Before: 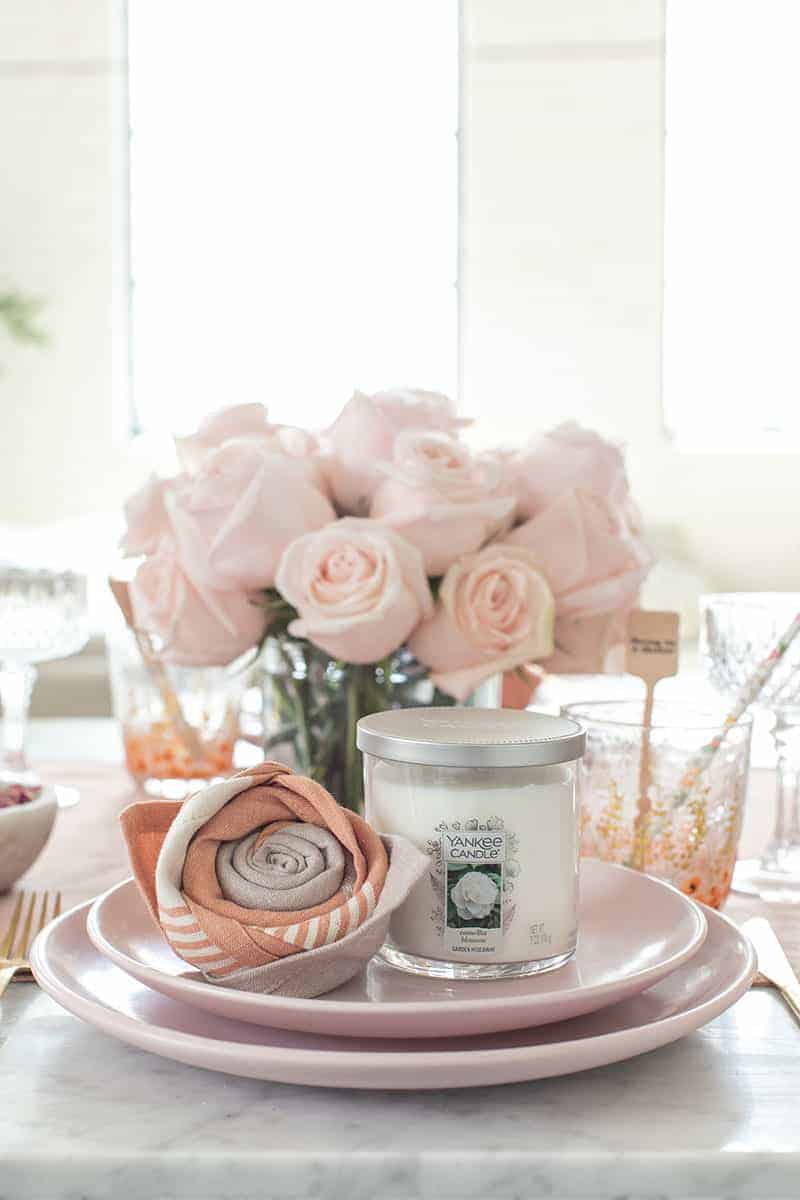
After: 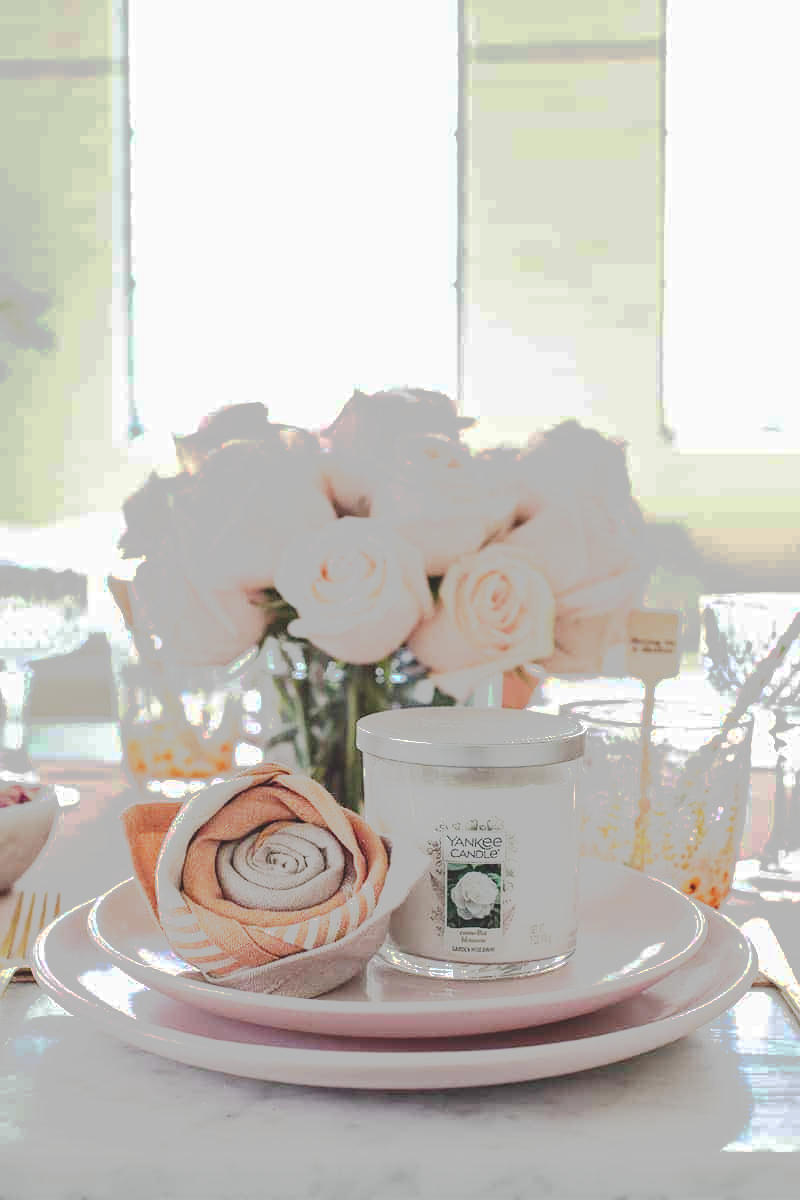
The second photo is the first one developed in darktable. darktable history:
tone curve: curves: ch0 [(0, 0) (0.003, 0.118) (0.011, 0.118) (0.025, 0.122) (0.044, 0.131) (0.069, 0.142) (0.1, 0.155) (0.136, 0.168) (0.177, 0.183) (0.224, 0.216) (0.277, 0.265) (0.335, 0.337) (0.399, 0.415) (0.468, 0.506) (0.543, 0.586) (0.623, 0.665) (0.709, 0.716) (0.801, 0.737) (0.898, 0.744) (1, 1)], preserve colors none
